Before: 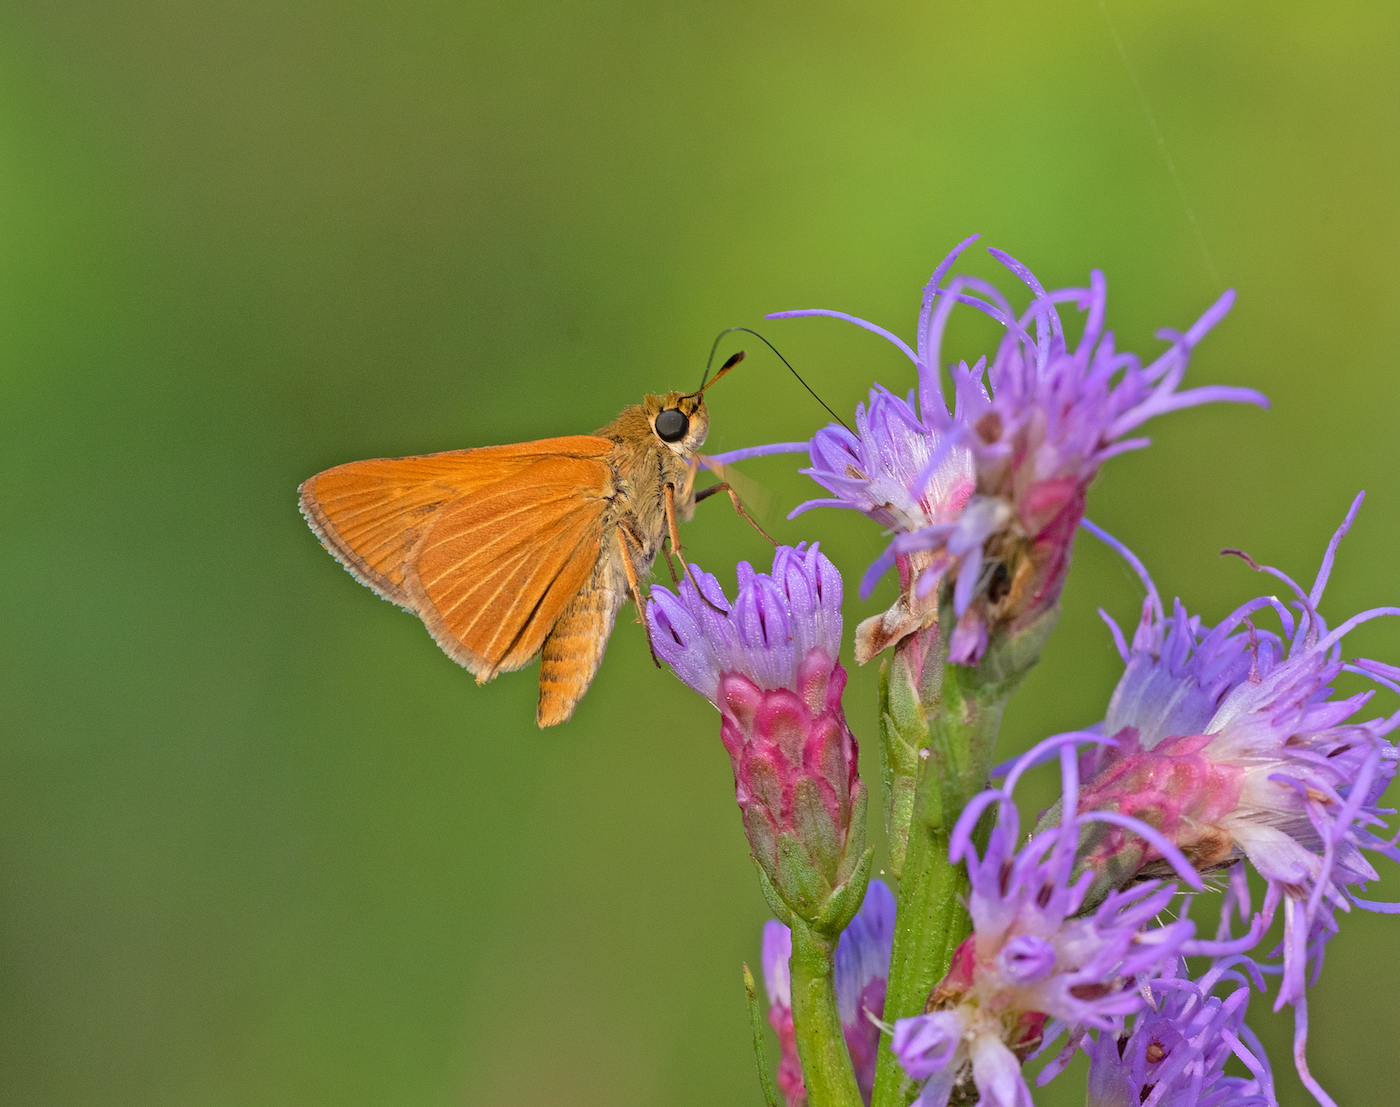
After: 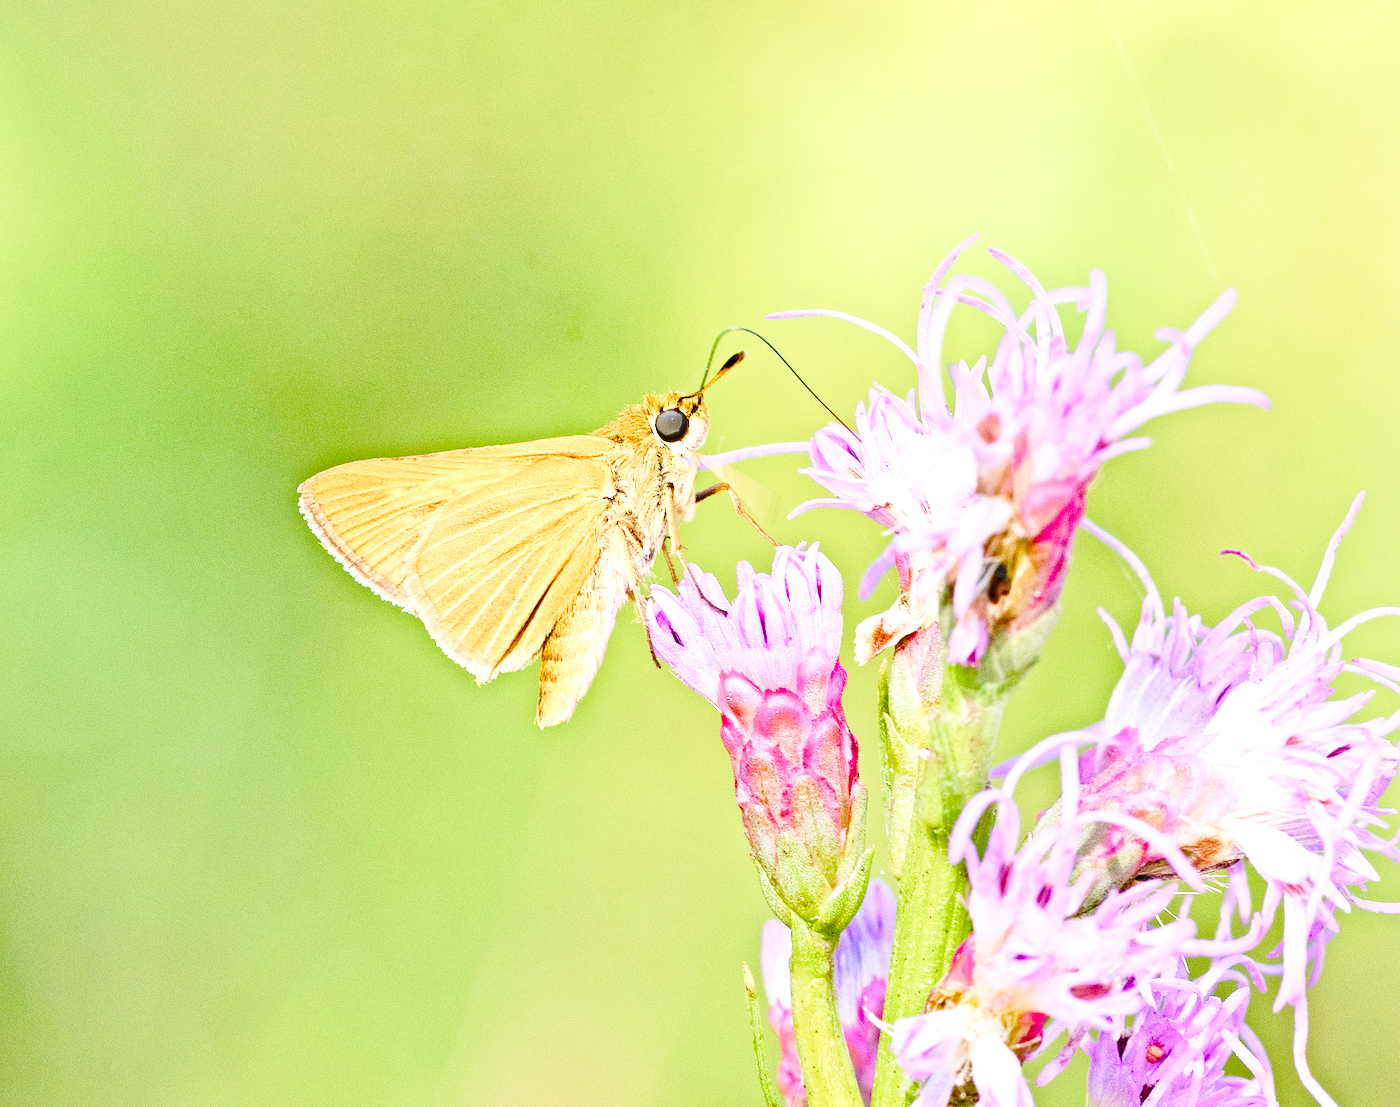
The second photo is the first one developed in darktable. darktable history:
exposure: black level correction 0, exposure 1.199 EV, compensate highlight preservation false
base curve: curves: ch0 [(0, 0) (0.028, 0.03) (0.121, 0.232) (0.46, 0.748) (0.859, 0.968) (1, 1)], preserve colors none
color balance rgb: perceptual saturation grading › global saturation 25.04%, perceptual saturation grading › highlights -50.038%, perceptual saturation grading › shadows 30.849%, global vibrance 24.996%, contrast 9.648%
